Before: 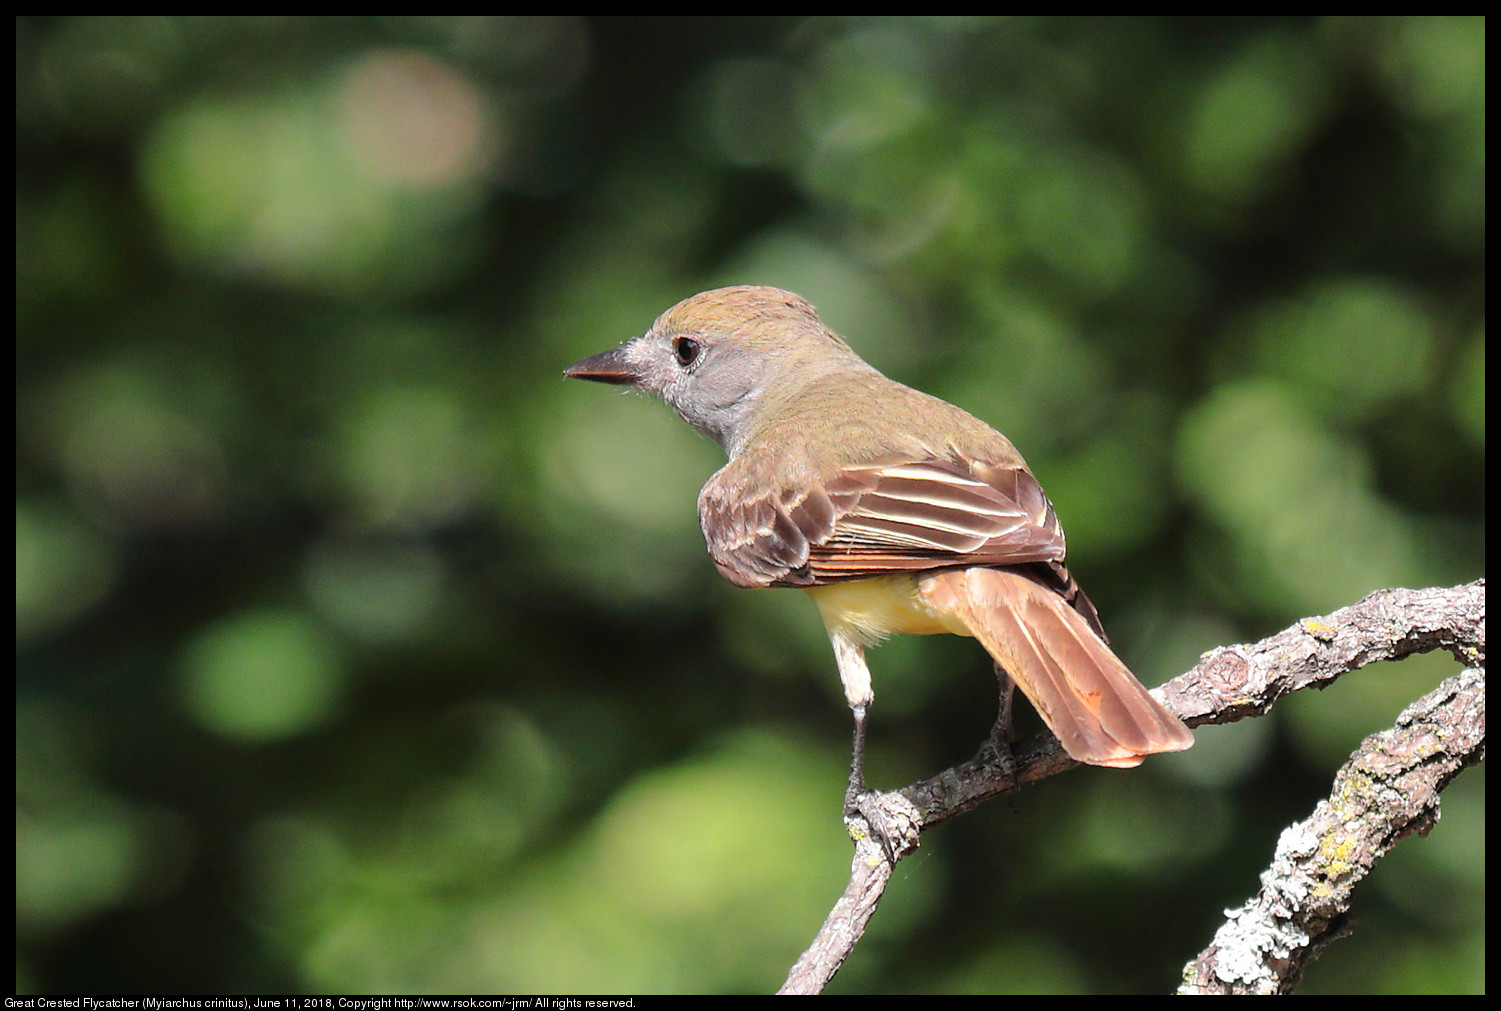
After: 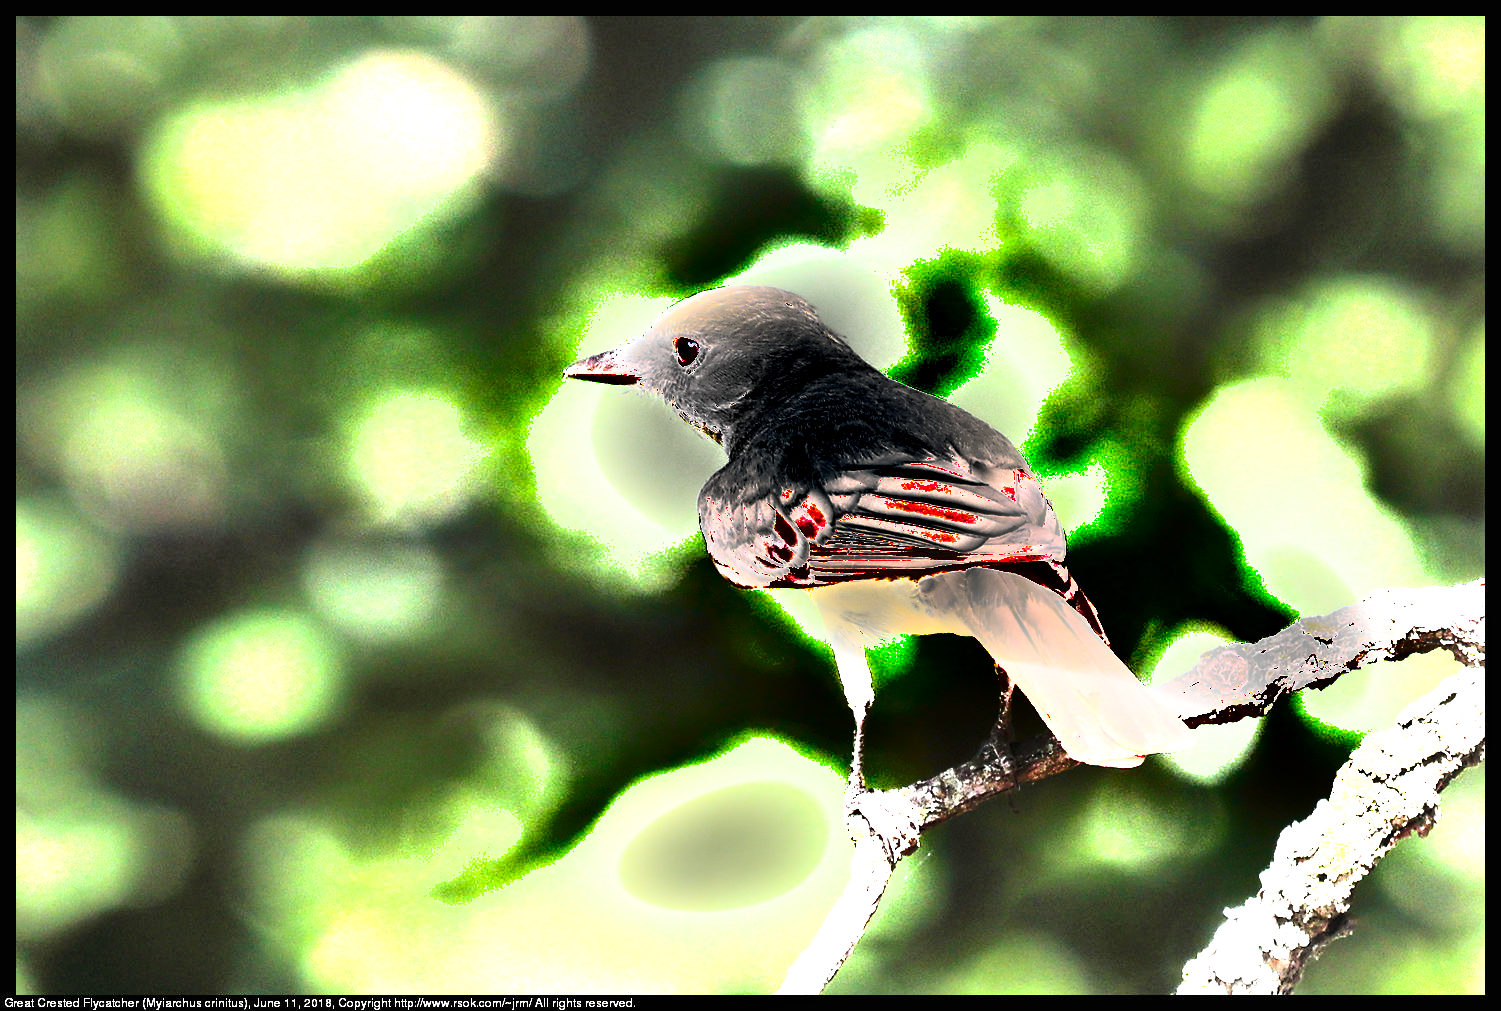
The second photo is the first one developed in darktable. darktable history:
shadows and highlights: radius 105.91, shadows 41.35, highlights -72.55, low approximation 0.01, soften with gaussian
tone equalizer: -8 EV -1.04 EV, -7 EV -1.04 EV, -6 EV -0.88 EV, -5 EV -0.592 EV, -3 EV 0.582 EV, -2 EV 0.844 EV, -1 EV 0.987 EV, +0 EV 1.08 EV
exposure: black level correction 0, exposure 1.996 EV, compensate exposure bias true, compensate highlight preservation false
